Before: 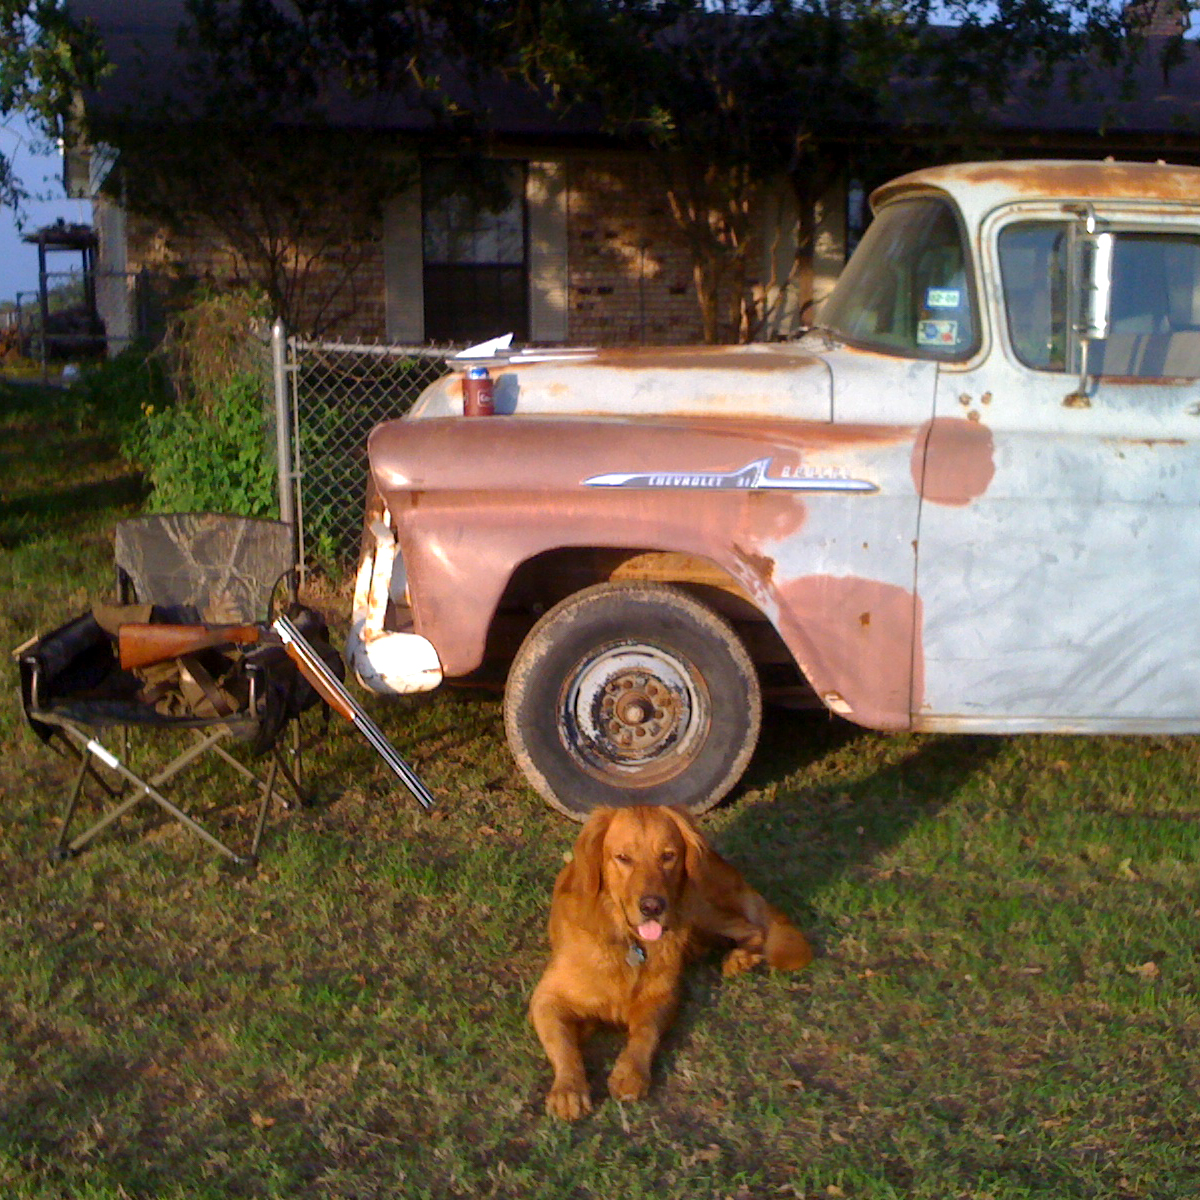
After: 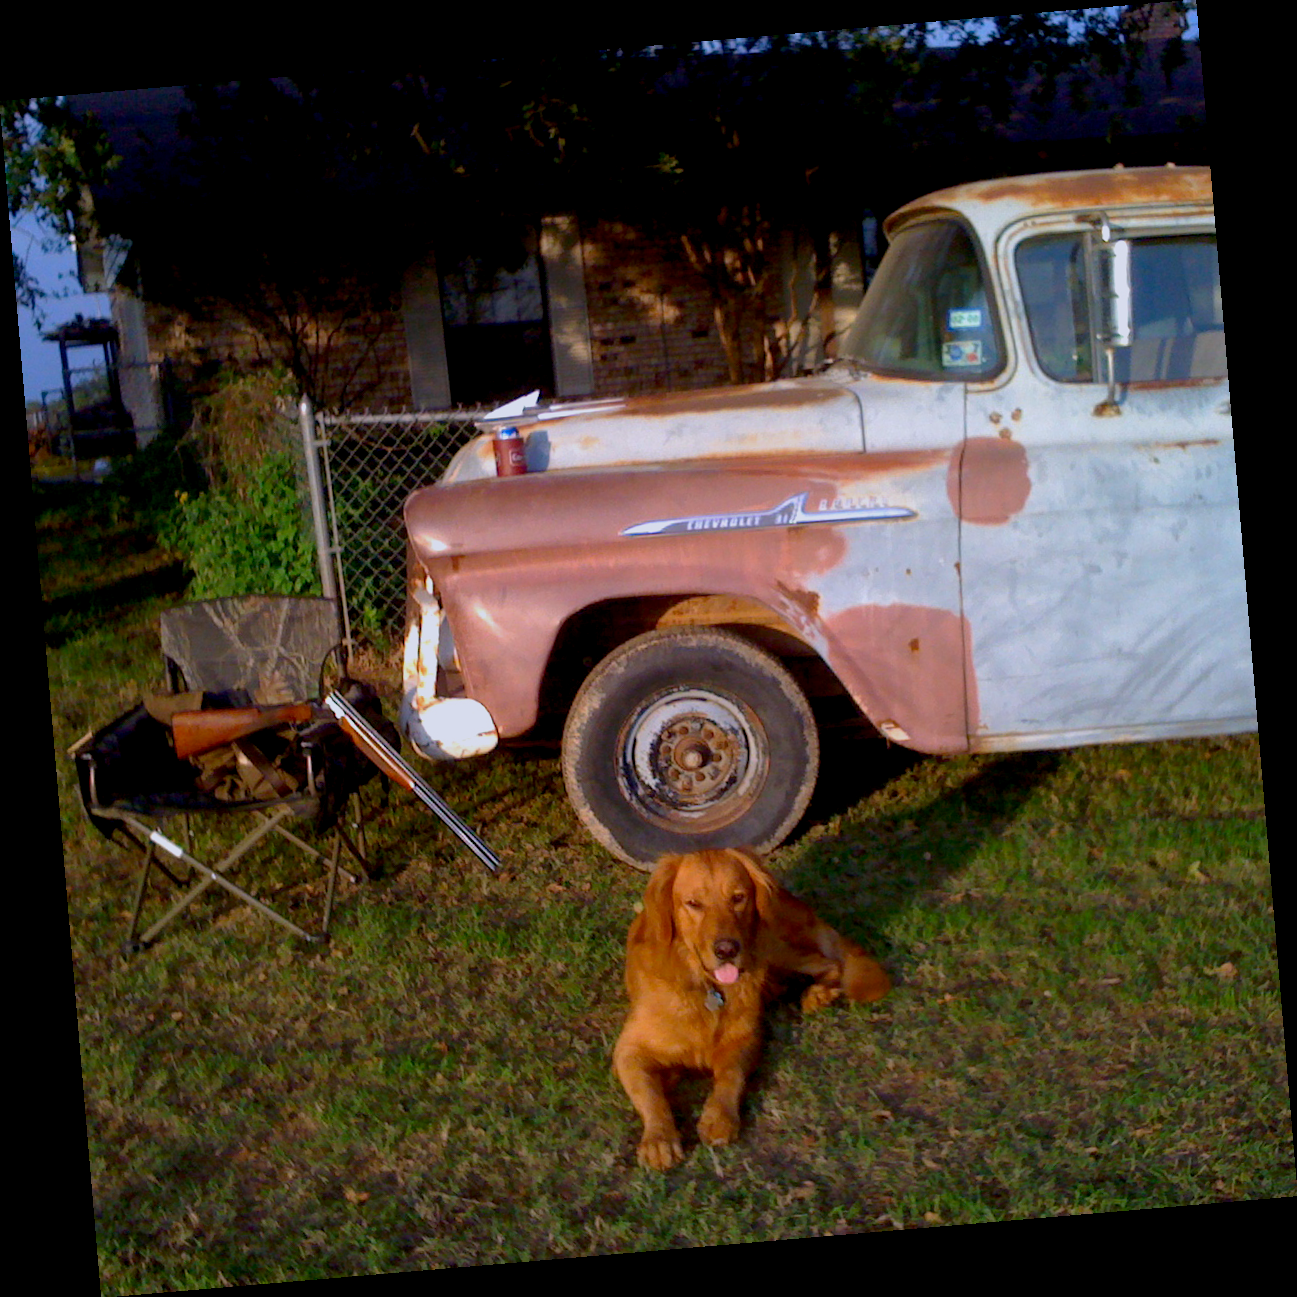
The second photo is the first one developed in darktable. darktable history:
rotate and perspective: rotation -4.86°, automatic cropping off
color calibration: illuminant as shot in camera, x 0.358, y 0.373, temperature 4628.91 K
exposure: black level correction 0.011, exposure -0.478 EV, compensate highlight preservation false
color contrast: green-magenta contrast 1.1, blue-yellow contrast 1.1, unbound 0
